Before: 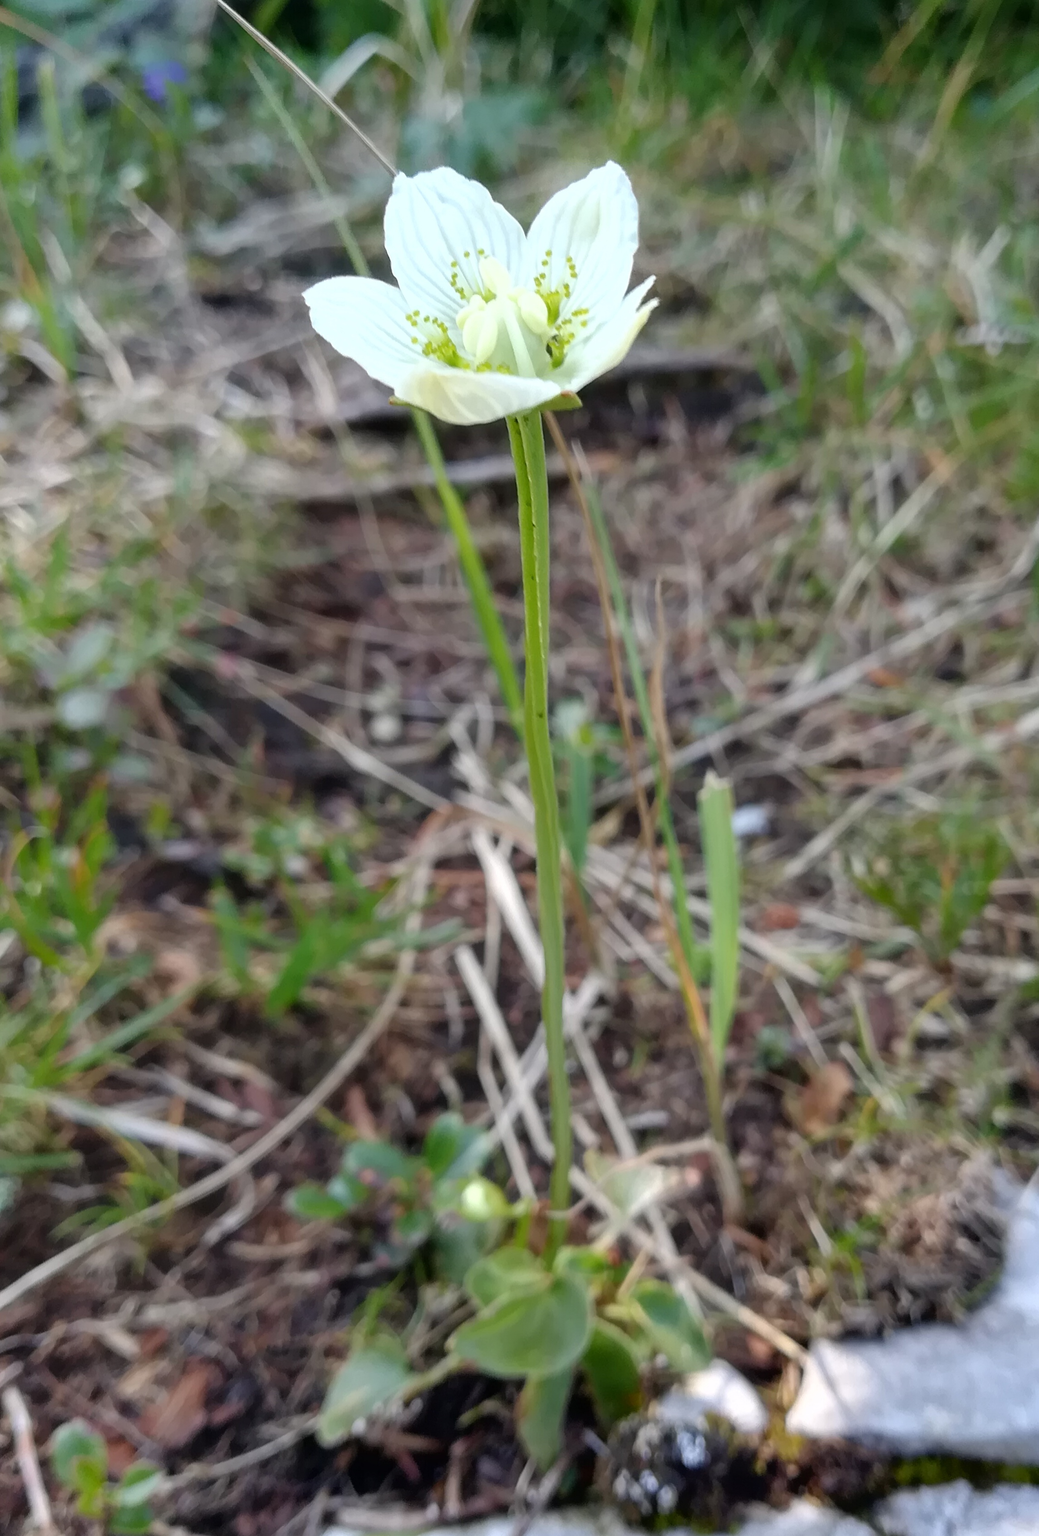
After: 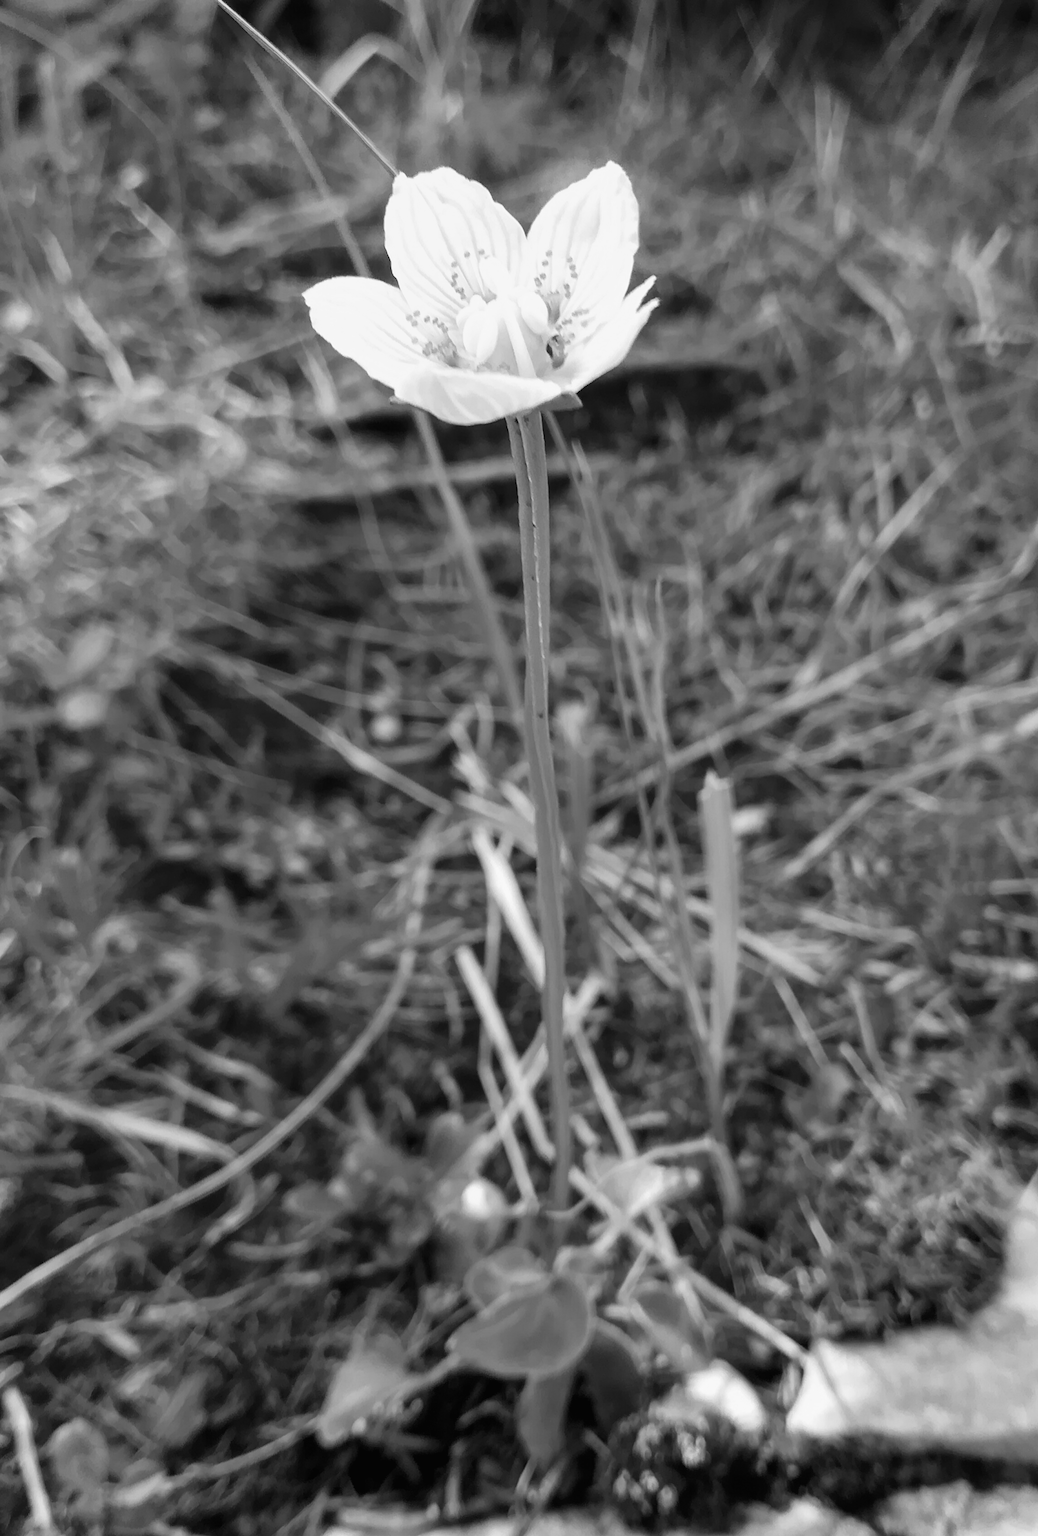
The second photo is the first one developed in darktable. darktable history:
tone curve: curves: ch0 [(0.016, 0.011) (0.204, 0.146) (0.515, 0.476) (0.78, 0.795) (1, 0.981)], color space Lab, linked channels, preserve colors none
monochrome: a 32, b 64, size 2.3, highlights 1
